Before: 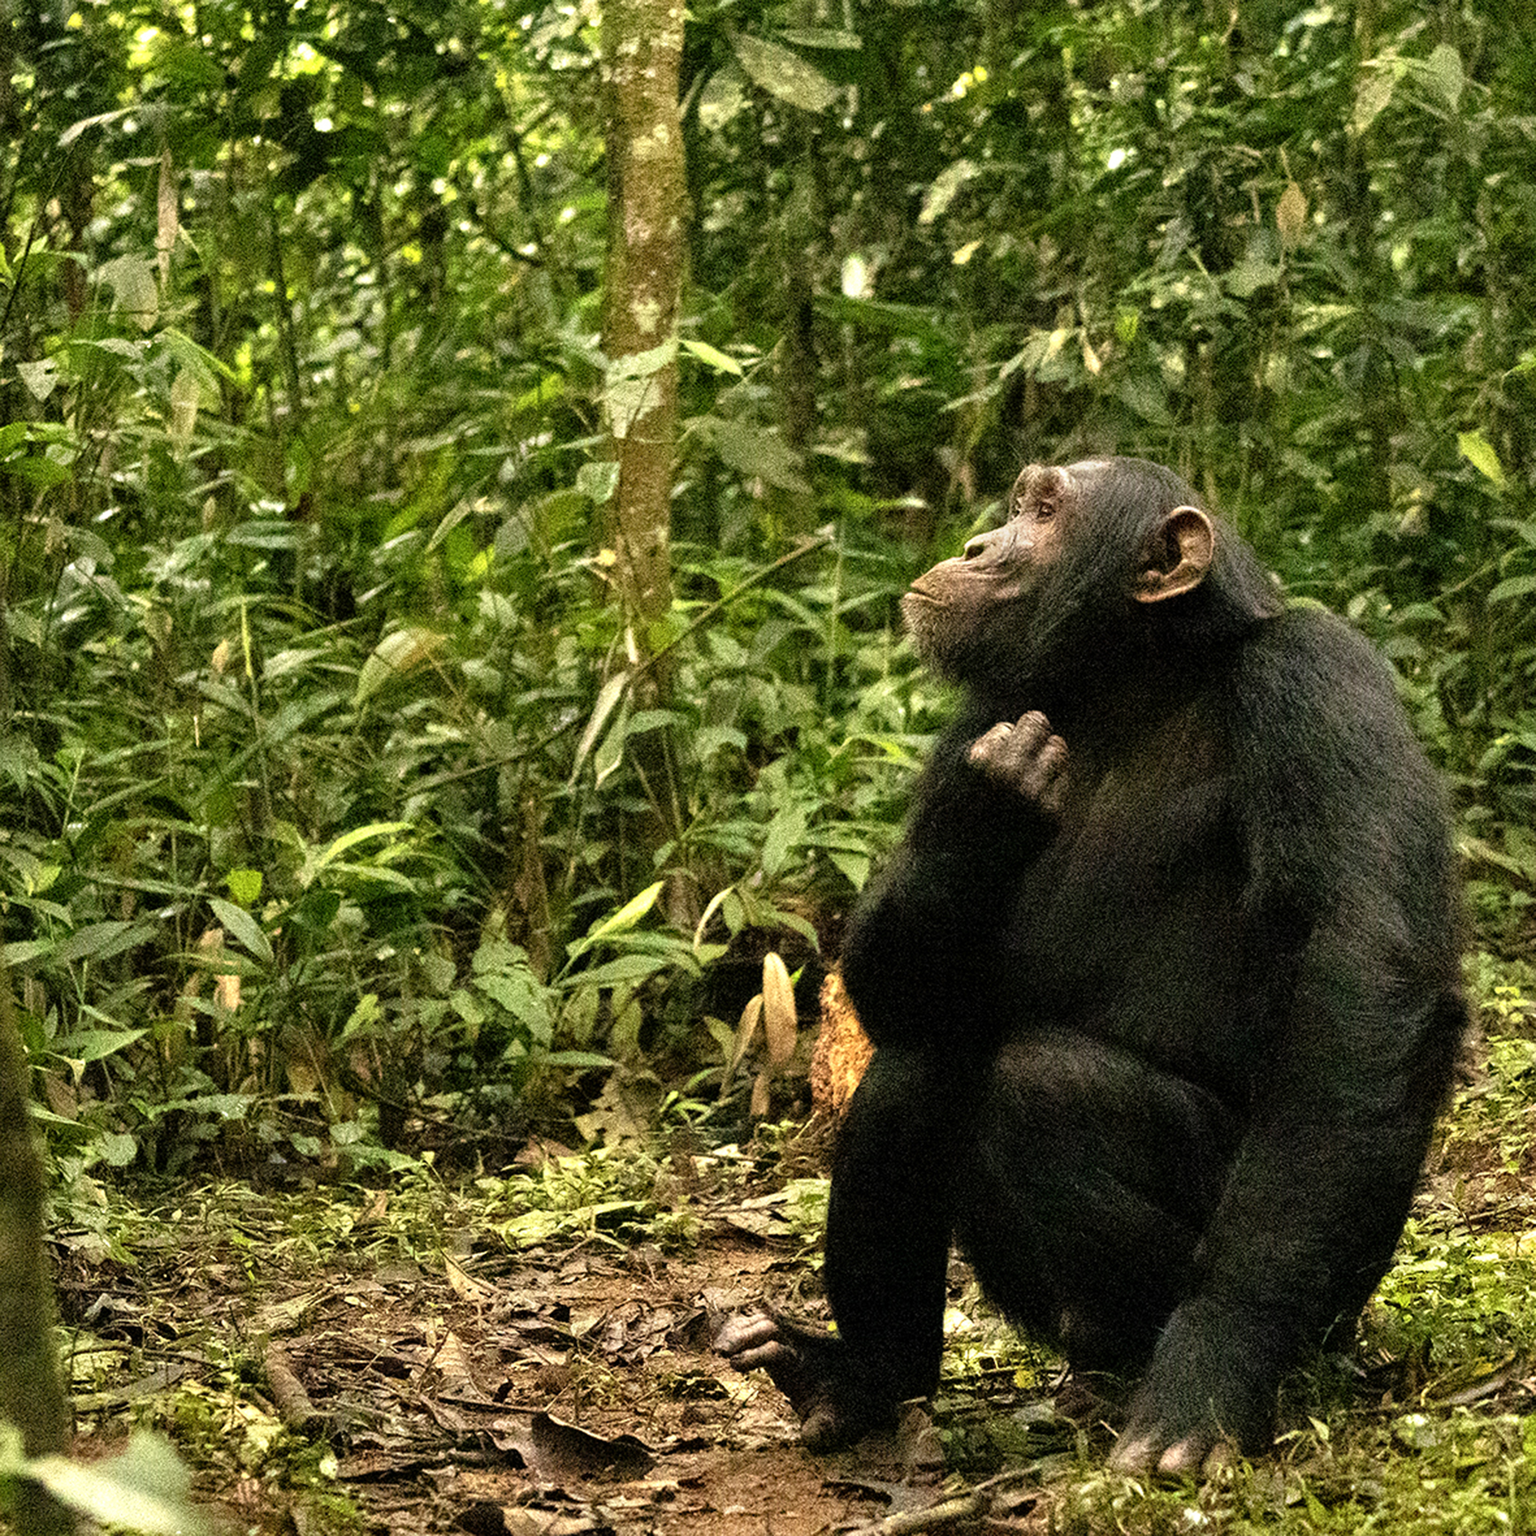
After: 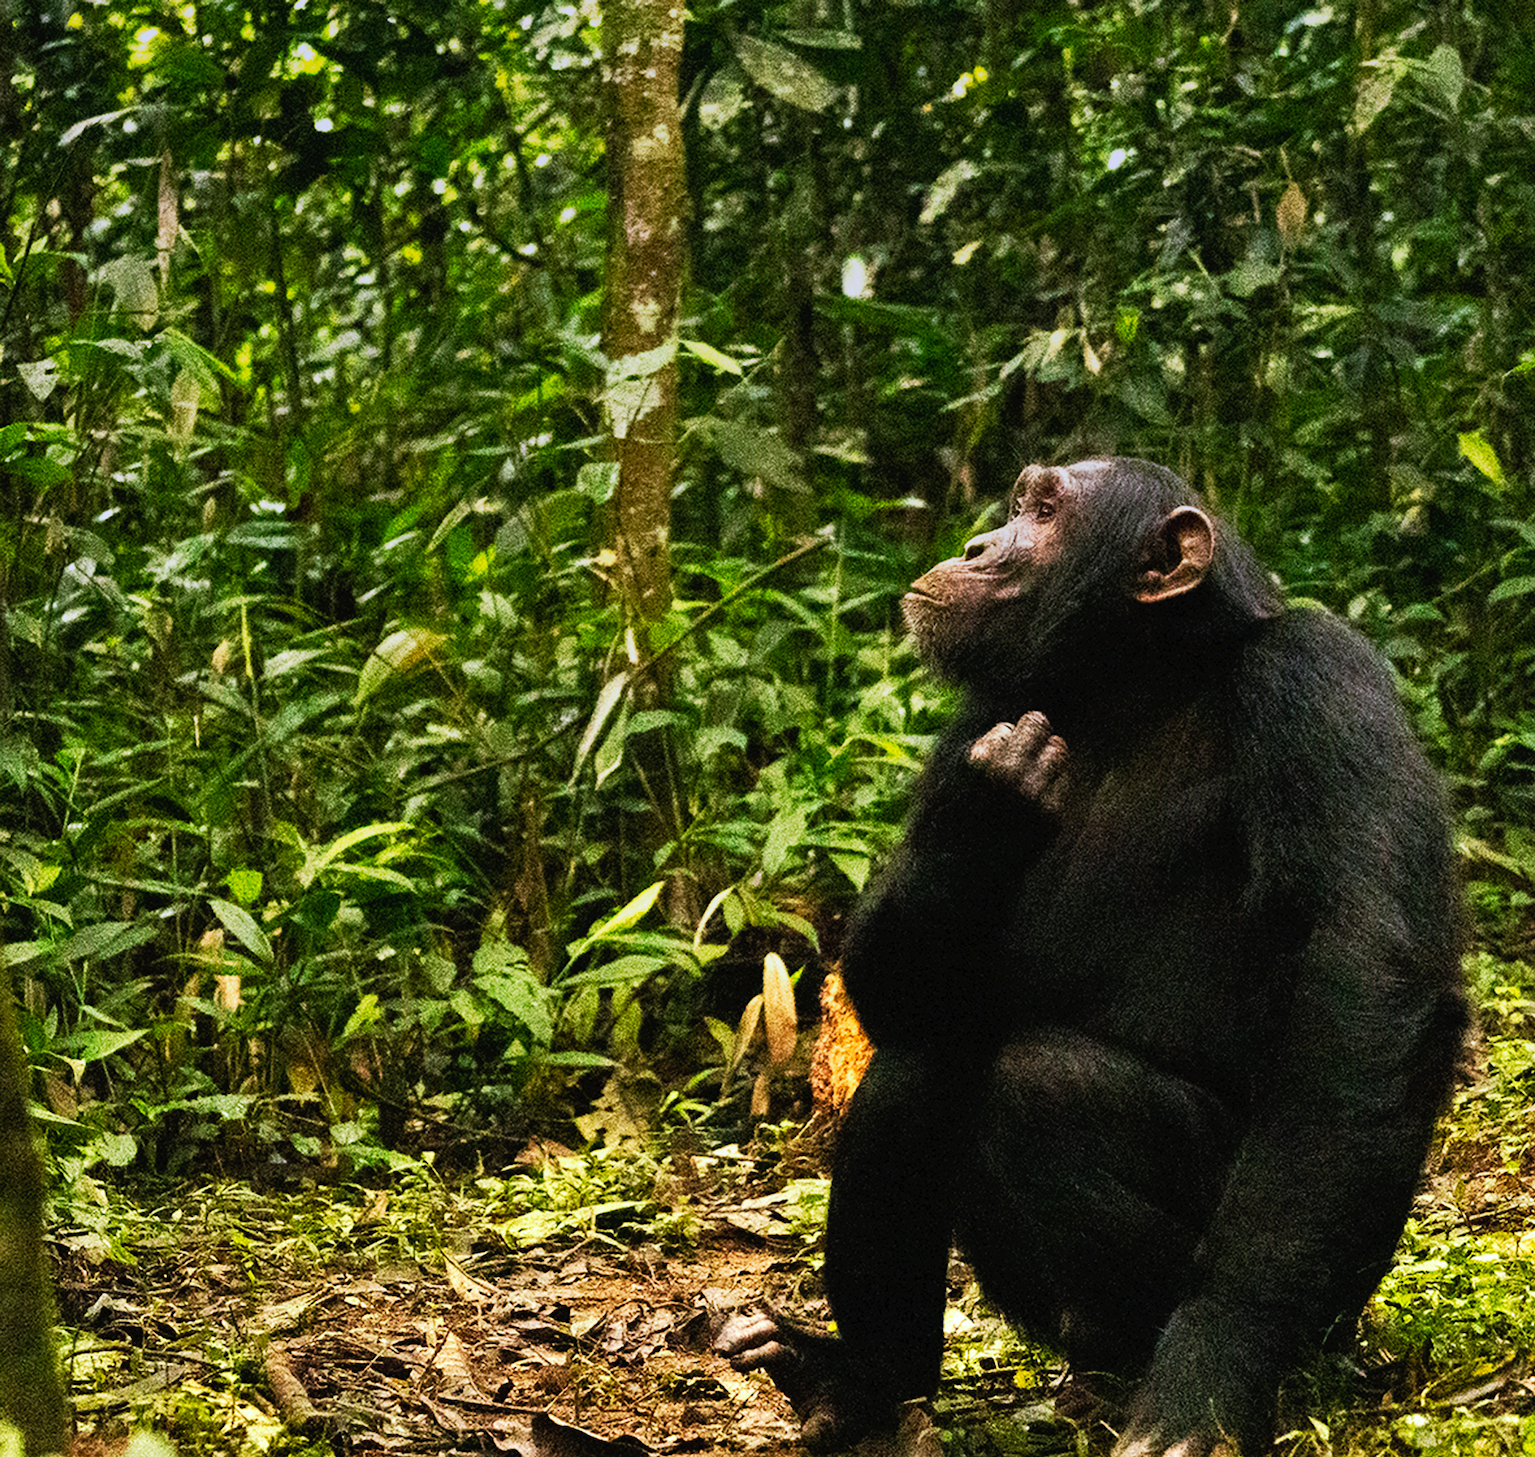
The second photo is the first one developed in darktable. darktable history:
graduated density: hue 238.83°, saturation 50%
white balance: red 0.98, blue 1.034
tone curve: curves: ch0 [(0, 0) (0.003, 0.023) (0.011, 0.024) (0.025, 0.026) (0.044, 0.035) (0.069, 0.05) (0.1, 0.071) (0.136, 0.098) (0.177, 0.135) (0.224, 0.172) (0.277, 0.227) (0.335, 0.296) (0.399, 0.372) (0.468, 0.462) (0.543, 0.58) (0.623, 0.697) (0.709, 0.789) (0.801, 0.86) (0.898, 0.918) (1, 1)], preserve colors none
crop and rotate: top 0%, bottom 5.097%
